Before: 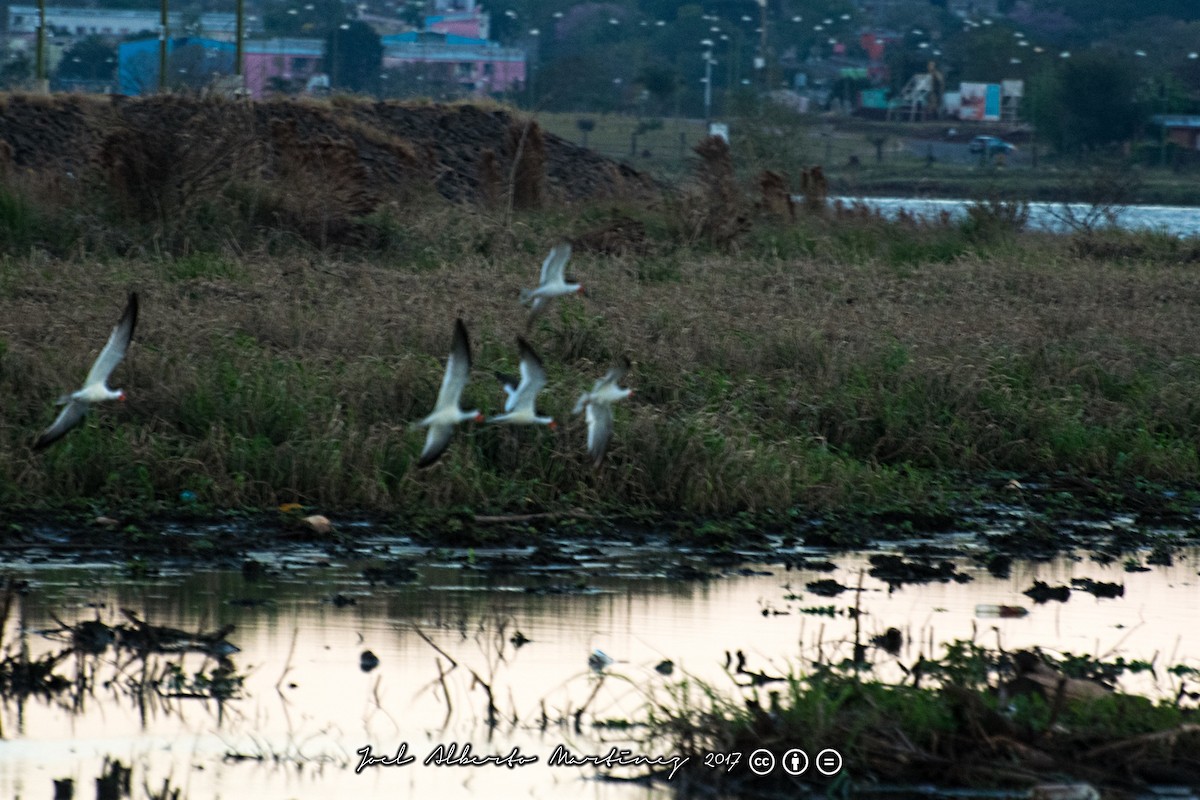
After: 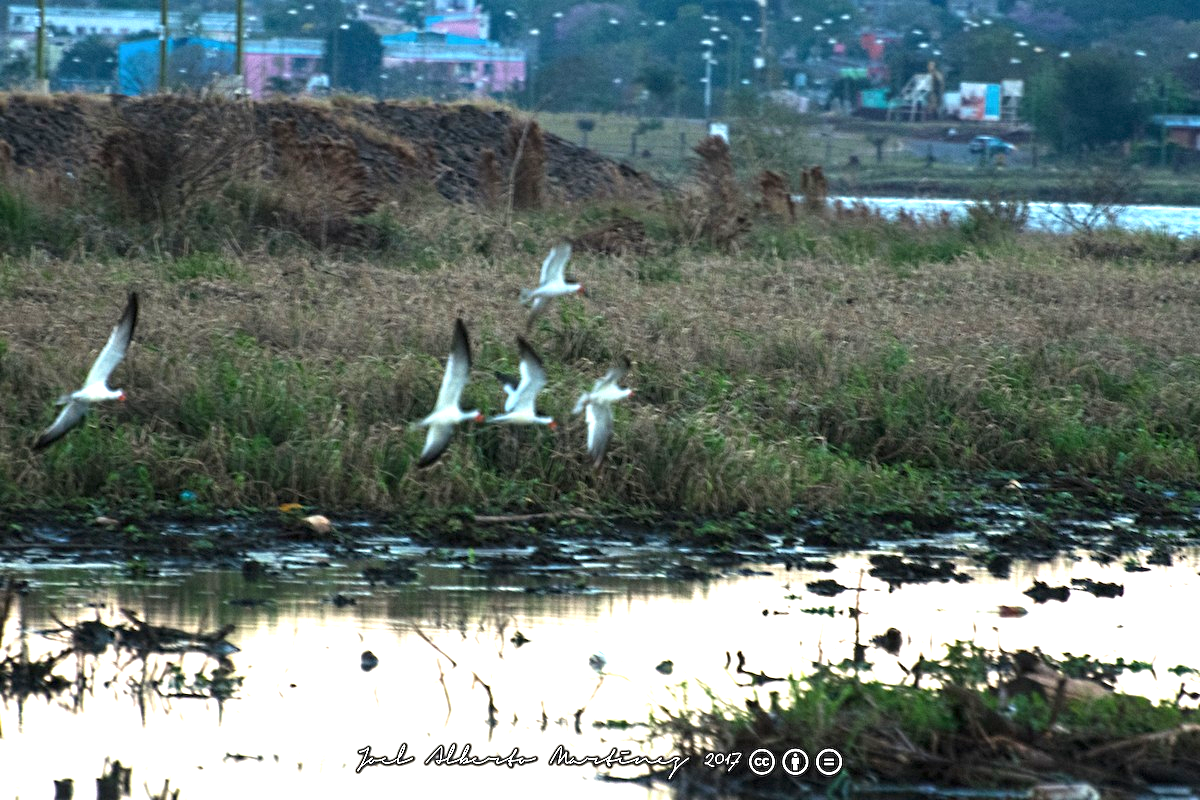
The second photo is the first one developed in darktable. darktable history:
exposure: black level correction 0, exposure 1.469 EV, compensate exposure bias true, compensate highlight preservation false
